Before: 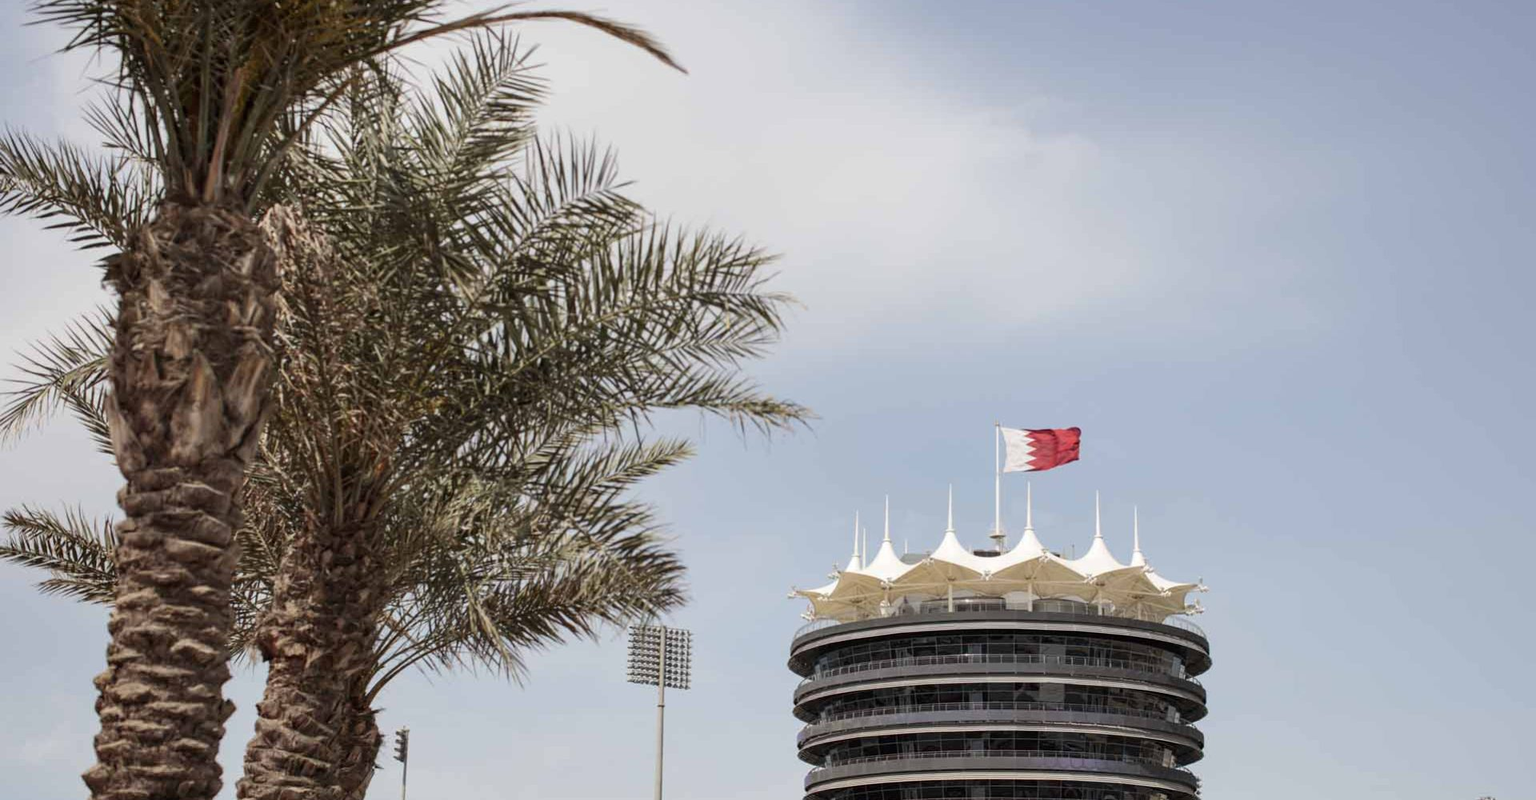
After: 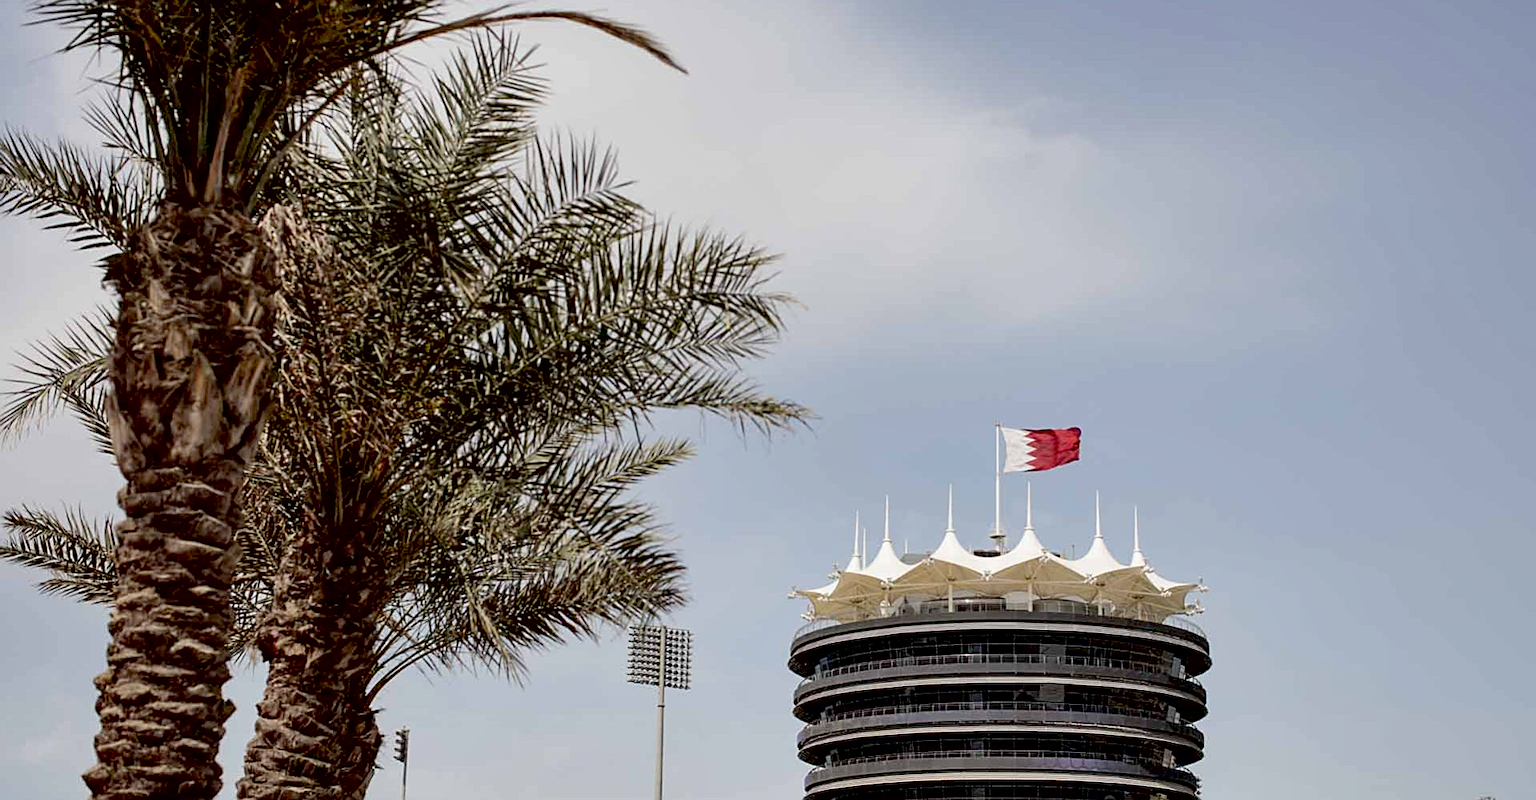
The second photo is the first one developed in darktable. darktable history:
shadows and highlights: radius 125.46, shadows 30.51, highlights -30.51, low approximation 0.01, soften with gaussian
sharpen: on, module defaults
exposure: black level correction 0.029, exposure -0.073 EV, compensate highlight preservation false
